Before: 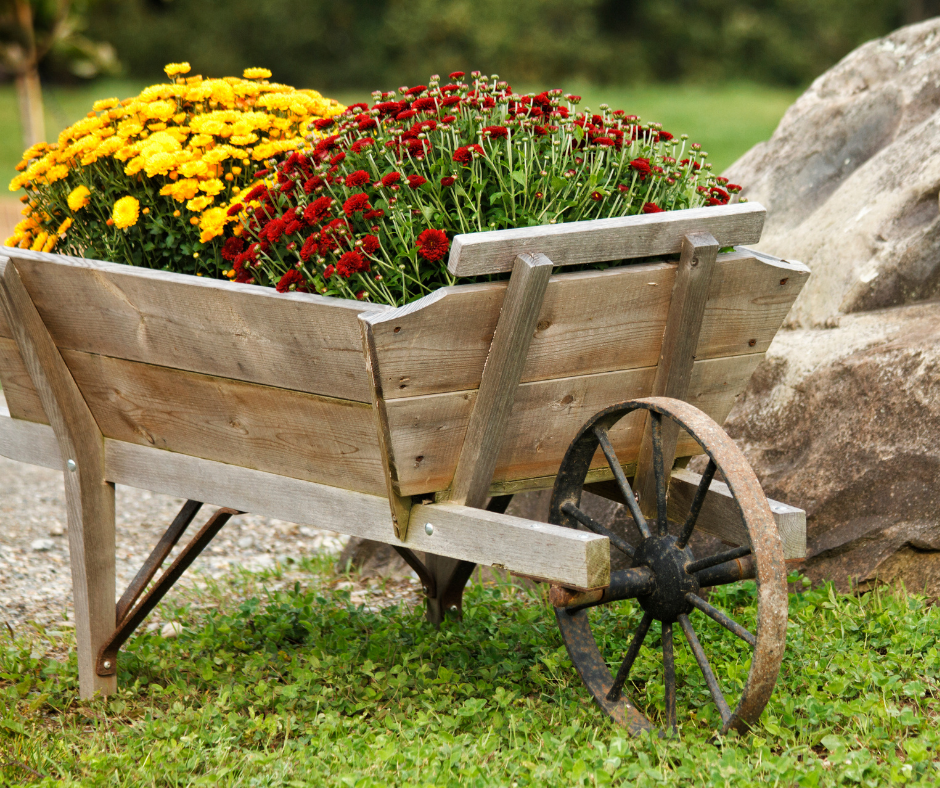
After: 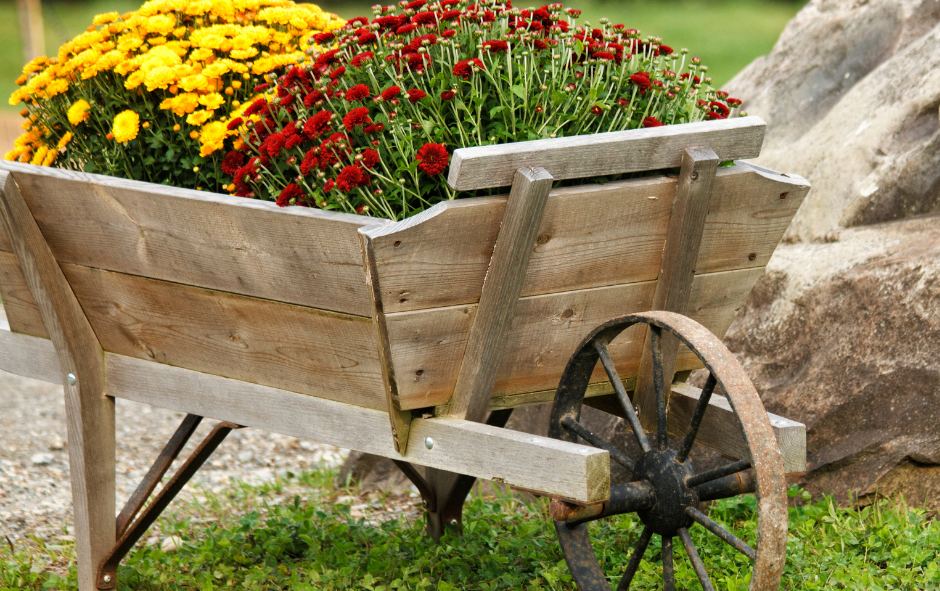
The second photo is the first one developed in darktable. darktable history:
crop: top 11.038%, bottom 13.962%
contrast equalizer: y [[0.5 ×6], [0.5 ×6], [0.5, 0.5, 0.501, 0.545, 0.707, 0.863], [0 ×6], [0 ×6]]
